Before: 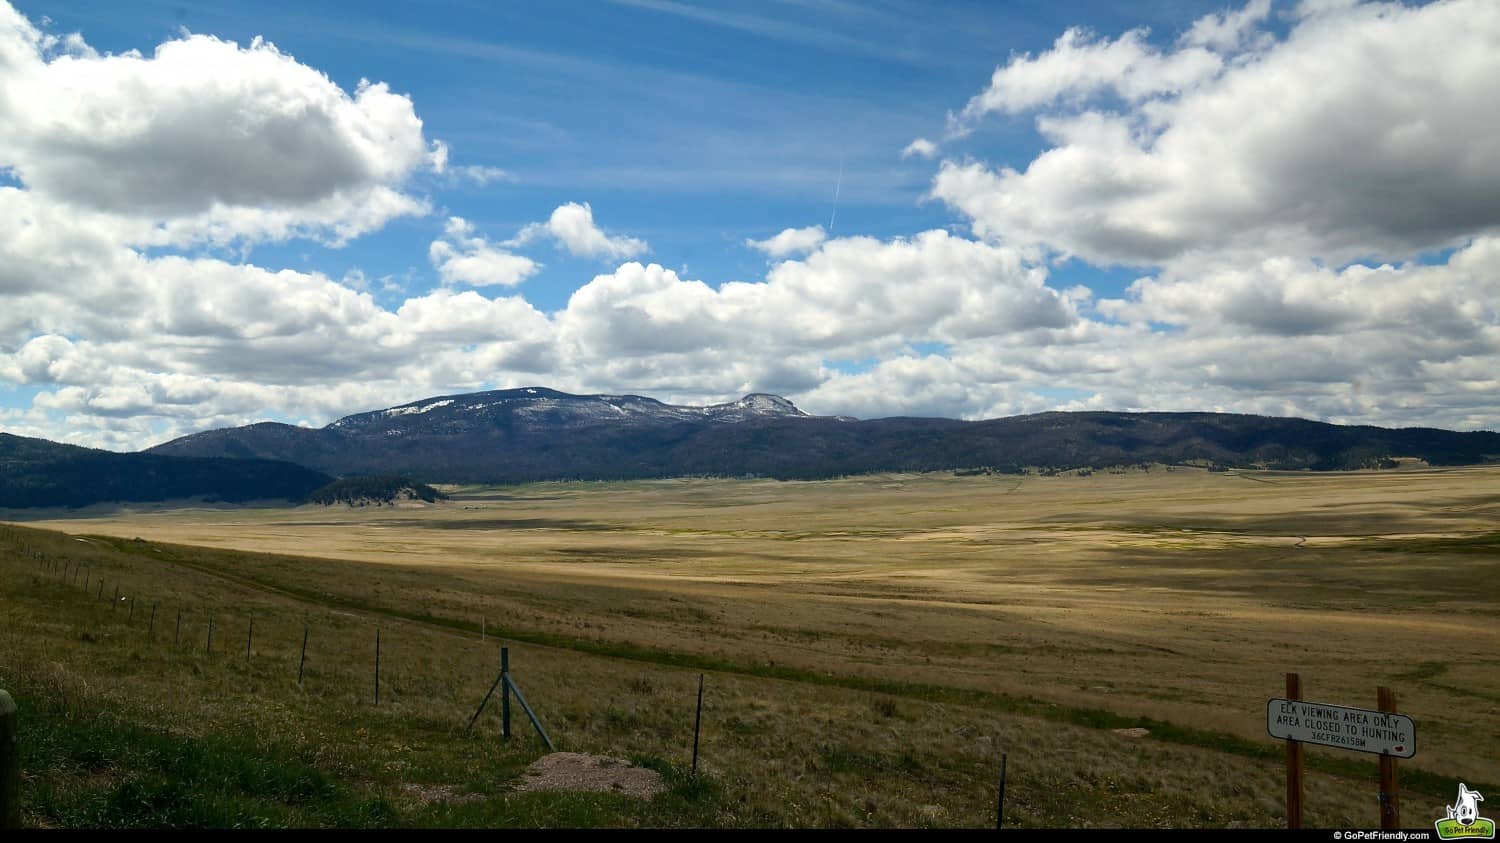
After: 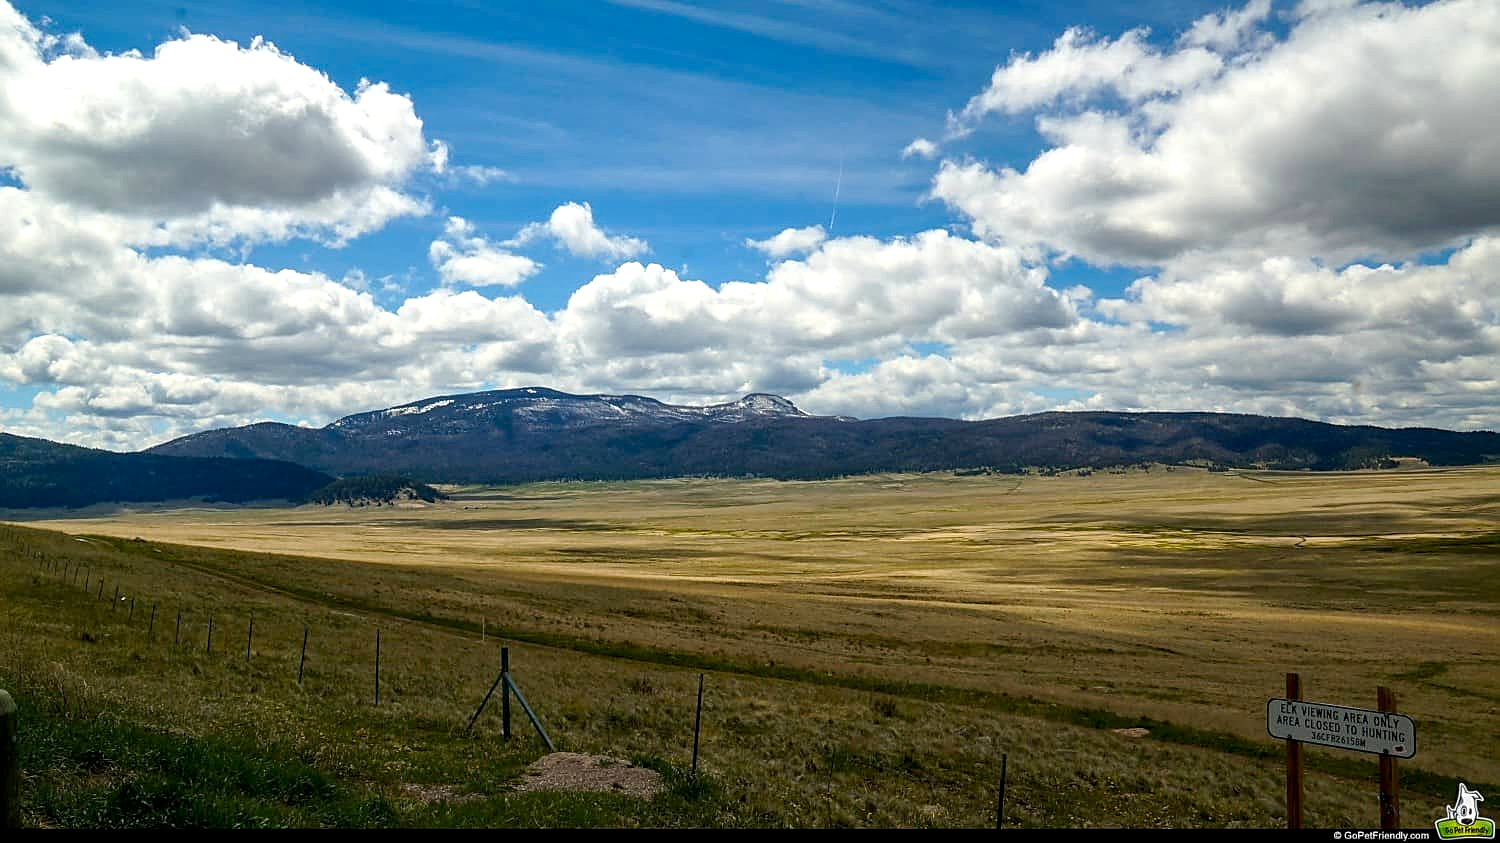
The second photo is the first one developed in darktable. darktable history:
sharpen: on, module defaults
color balance rgb: linear chroma grading › global chroma 15.257%, perceptual saturation grading › global saturation -2.254%, perceptual saturation grading › highlights -7.062%, perceptual saturation grading › mid-tones 7.726%, perceptual saturation grading › shadows 5.054%, global vibrance 19.316%
local contrast: detail 130%
